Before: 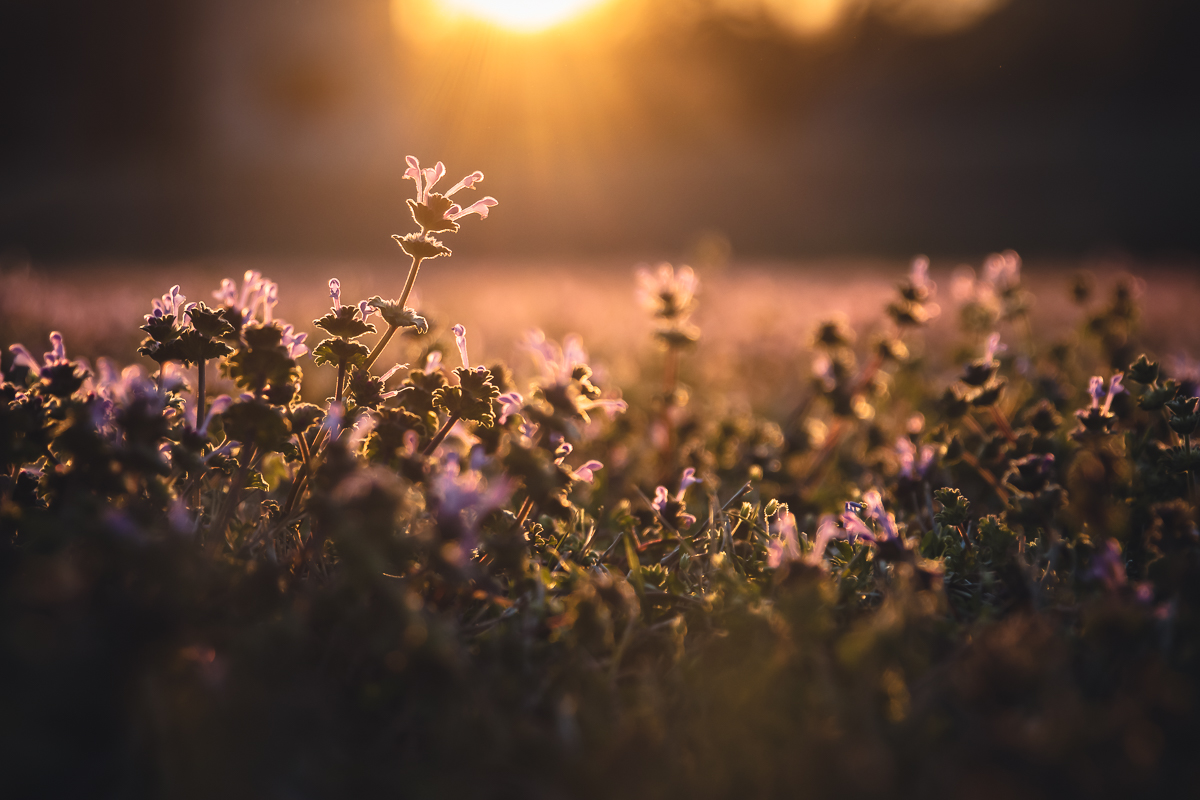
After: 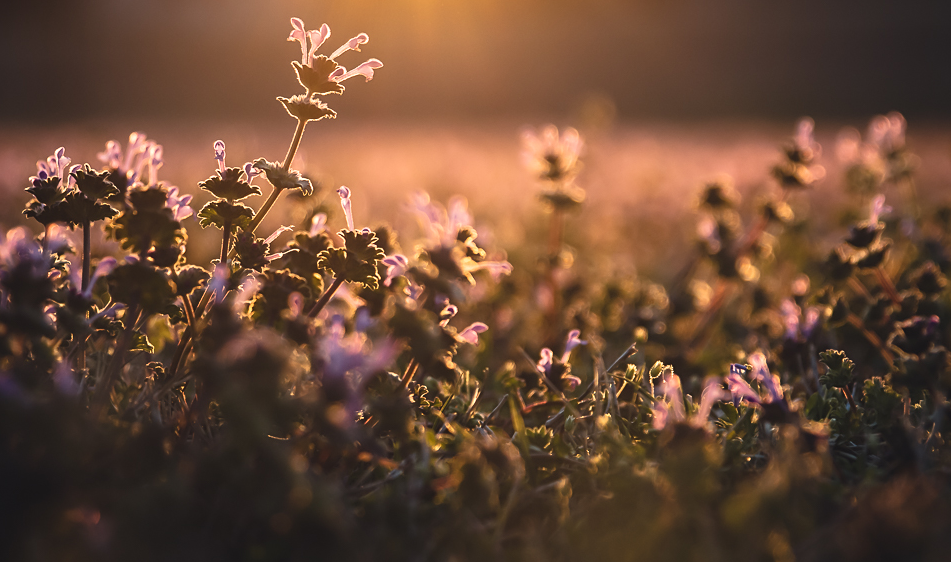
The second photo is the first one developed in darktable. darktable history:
crop: left 9.647%, top 17.364%, right 11.052%, bottom 12.317%
sharpen: amount 0.206
